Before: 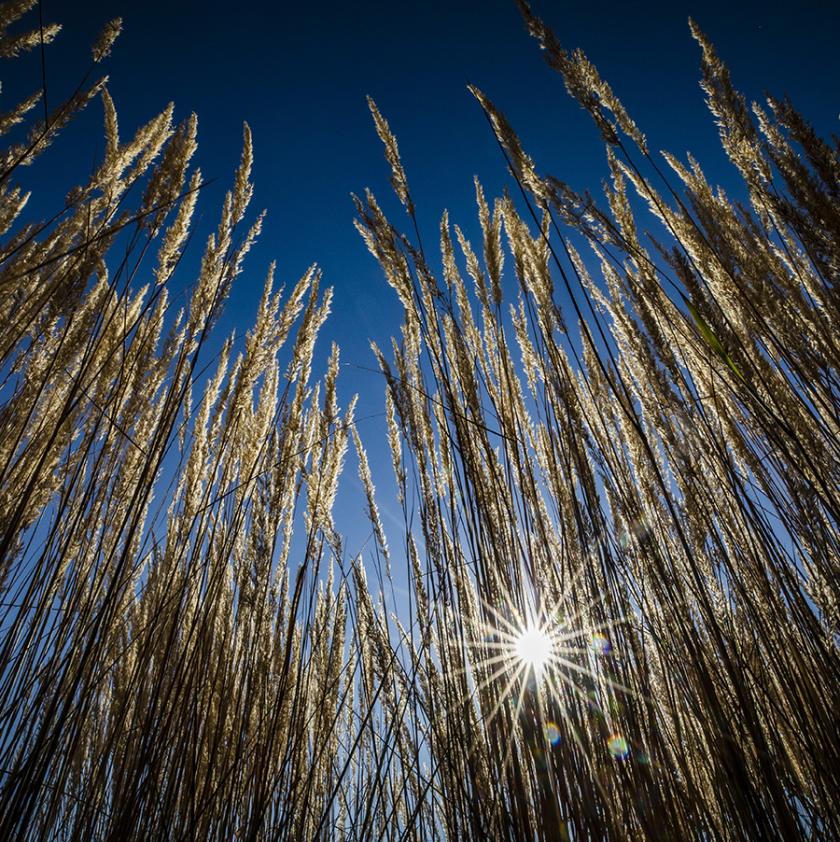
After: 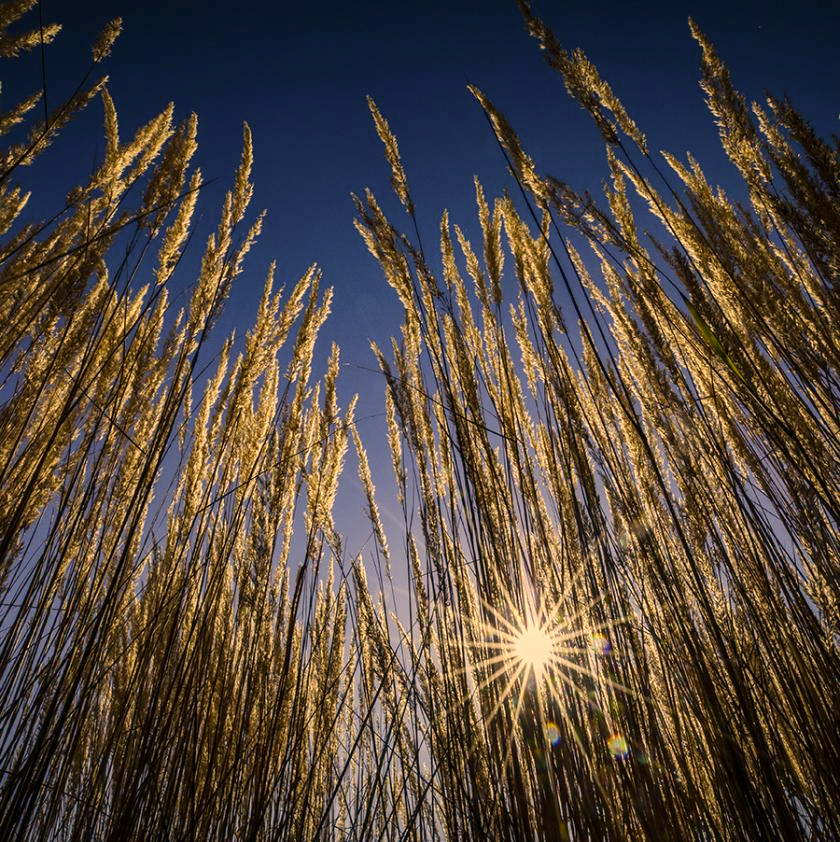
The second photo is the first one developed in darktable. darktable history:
color correction: highlights a* 14.9, highlights b* 32.22
